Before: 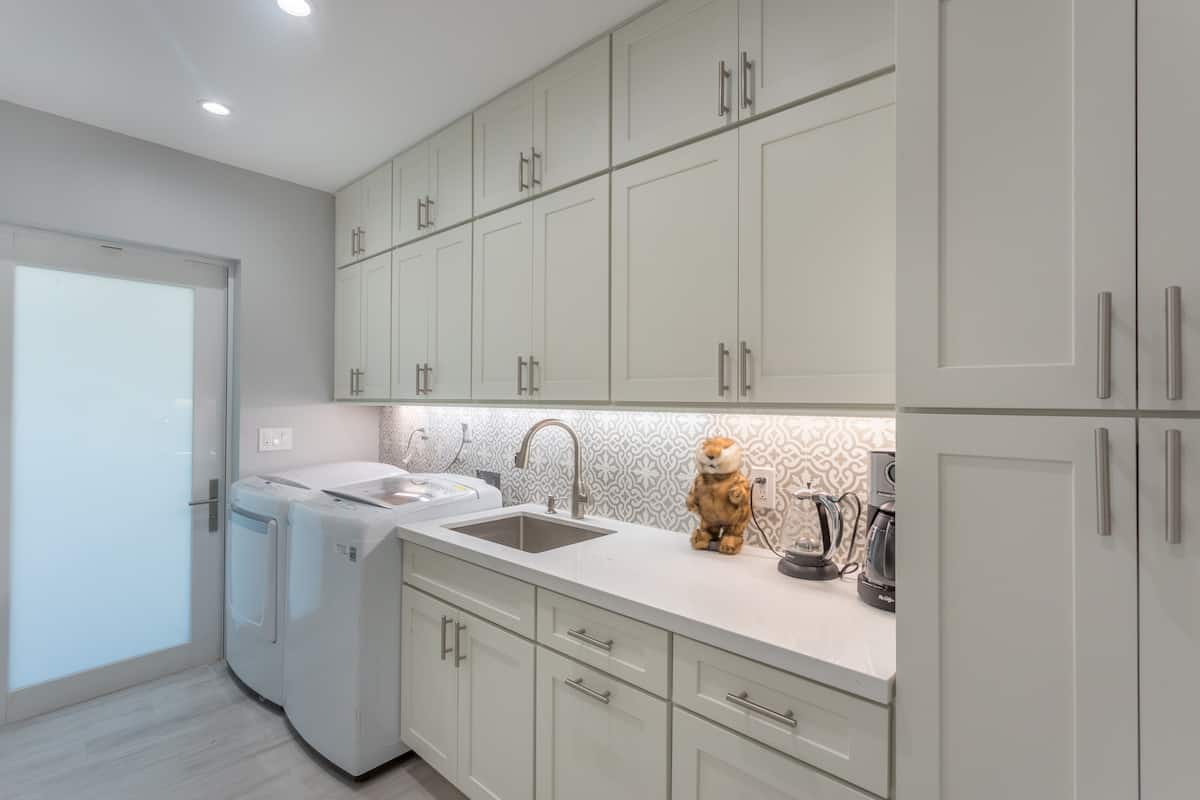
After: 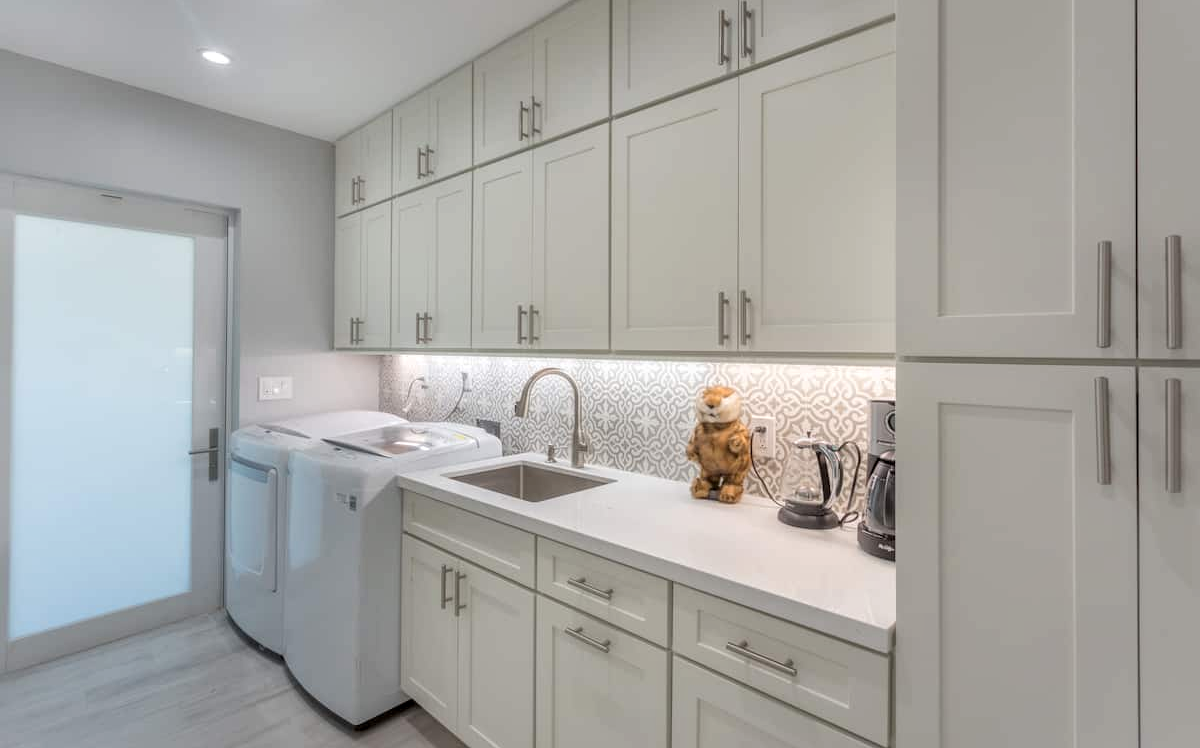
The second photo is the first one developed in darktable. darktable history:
crop and rotate: top 6.413%
base curve: curves: ch0 [(0, 0) (0.283, 0.295) (1, 1)], preserve colors none
local contrast: highlights 103%, shadows 98%, detail 120%, midtone range 0.2
